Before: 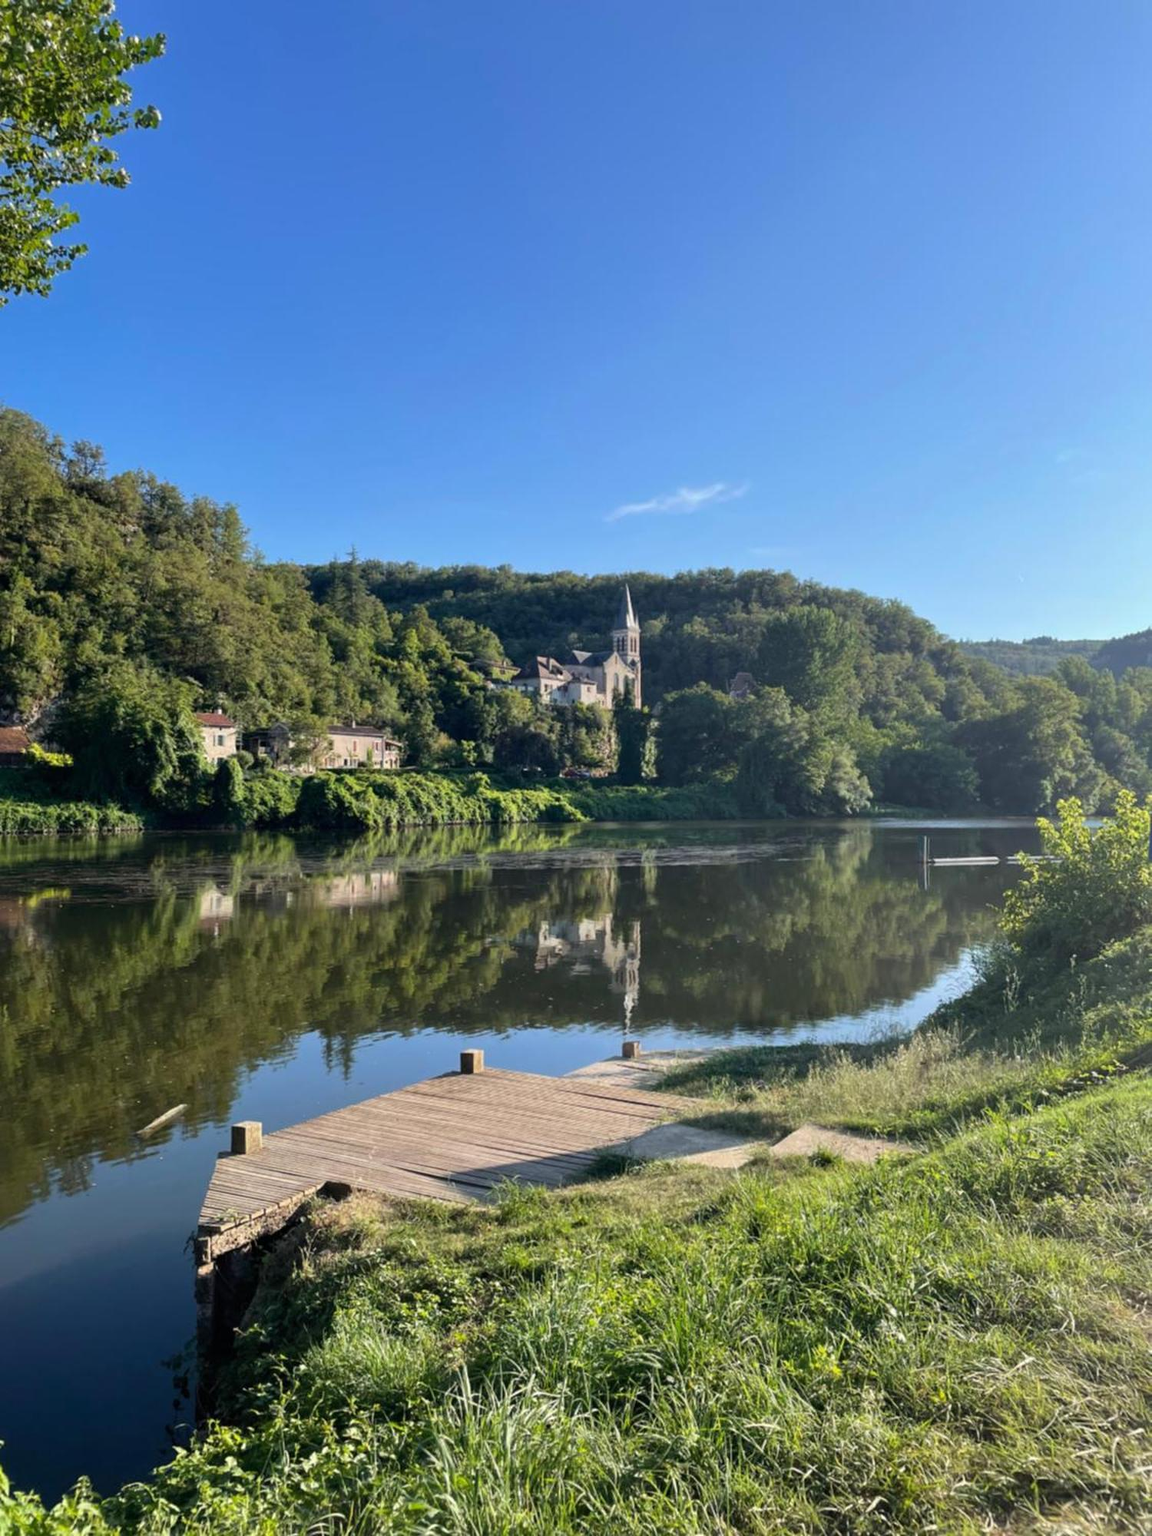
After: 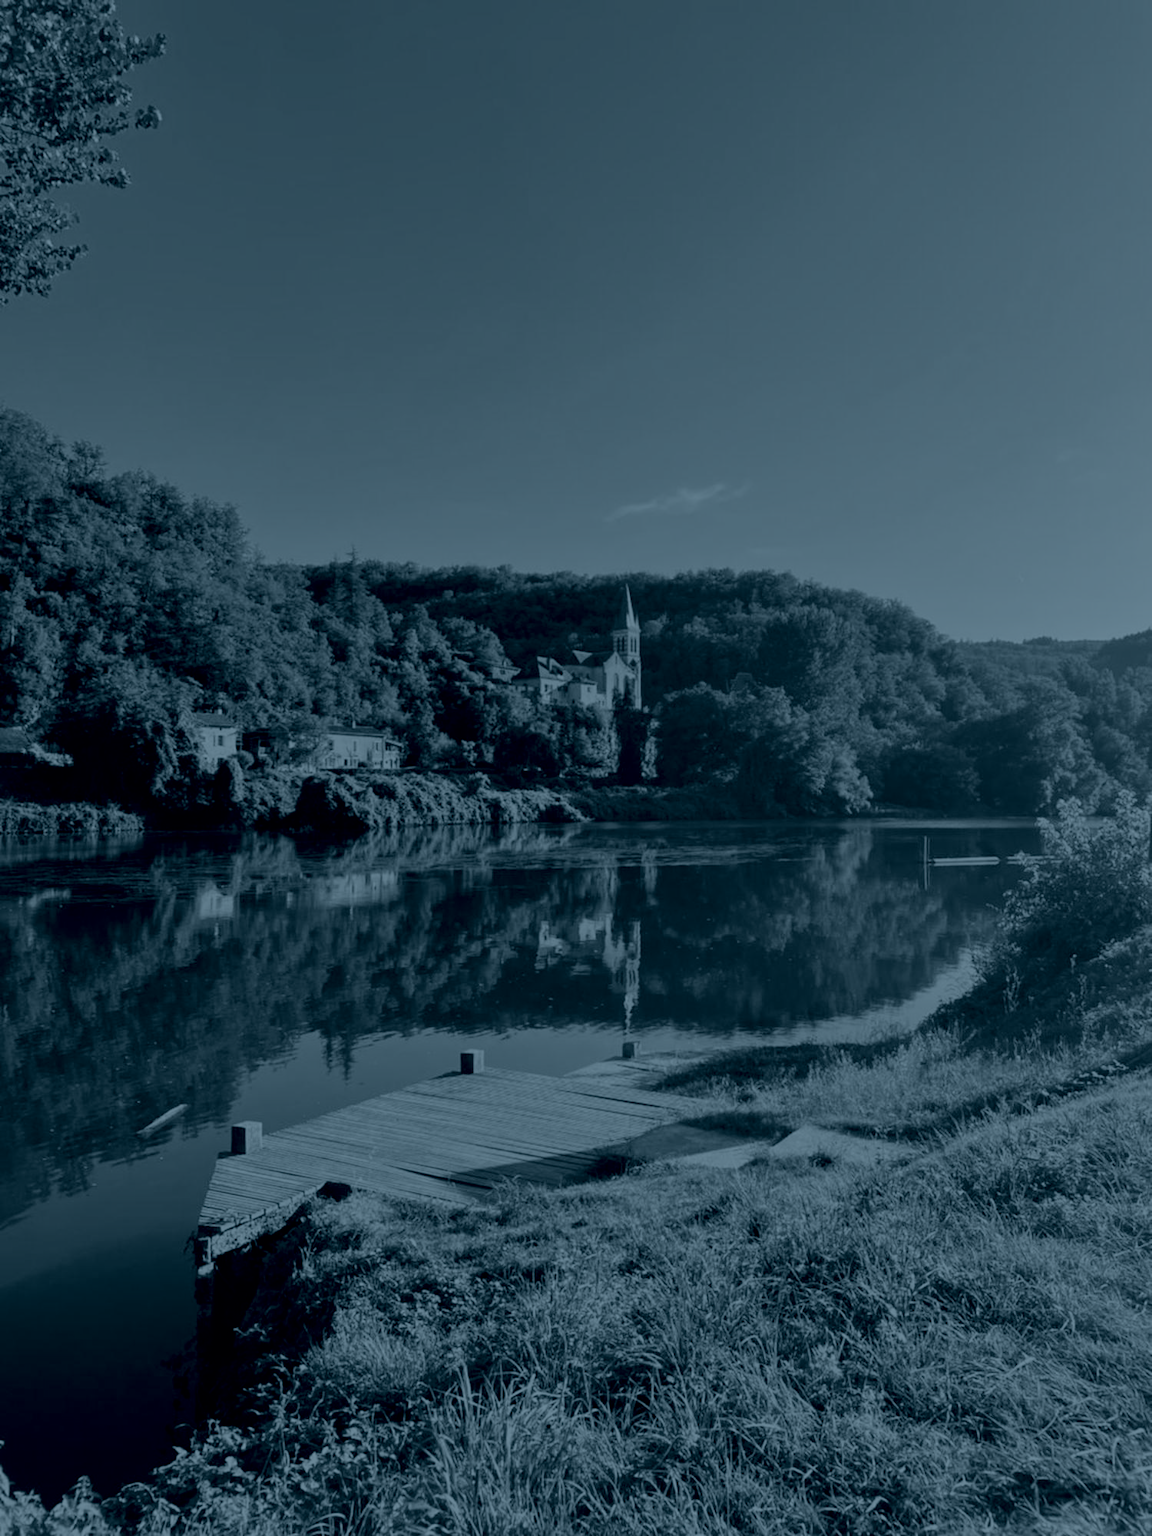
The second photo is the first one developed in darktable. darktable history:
colorize #2: hue 216°, saturation 29%, source mix 58.57%, lightness 0%, version 1 | blend: blend mode color, opacity 100%; mask: uniform (no mask)
colorize #1: hue 190.8°, saturation 27%, source mix 61.75%, lightness 3.98%, version 1 | blend: blend mode color, opacity 100%; mask: uniform (no mask)
tone curve: curves: ch0 [(0, 0) (0.004, 0.001) (0.133, 0.112) (0.325, 0.362) (0.832, 0.893) (1, 1)], color space Lab, linked channels, preserve colors none
channel mixer: red [0, 0, 0, 1.251, 0, 0, 0], green [0 ×4, 1, 0, 0], blue [0 ×5, 0.9, 0]
colorize: hue 194.4°, saturation 29%, source mix 61.75%, lightness 3.98%, version 1 | blend: blend mode color, opacity 100%; mask: uniform (no mask)
